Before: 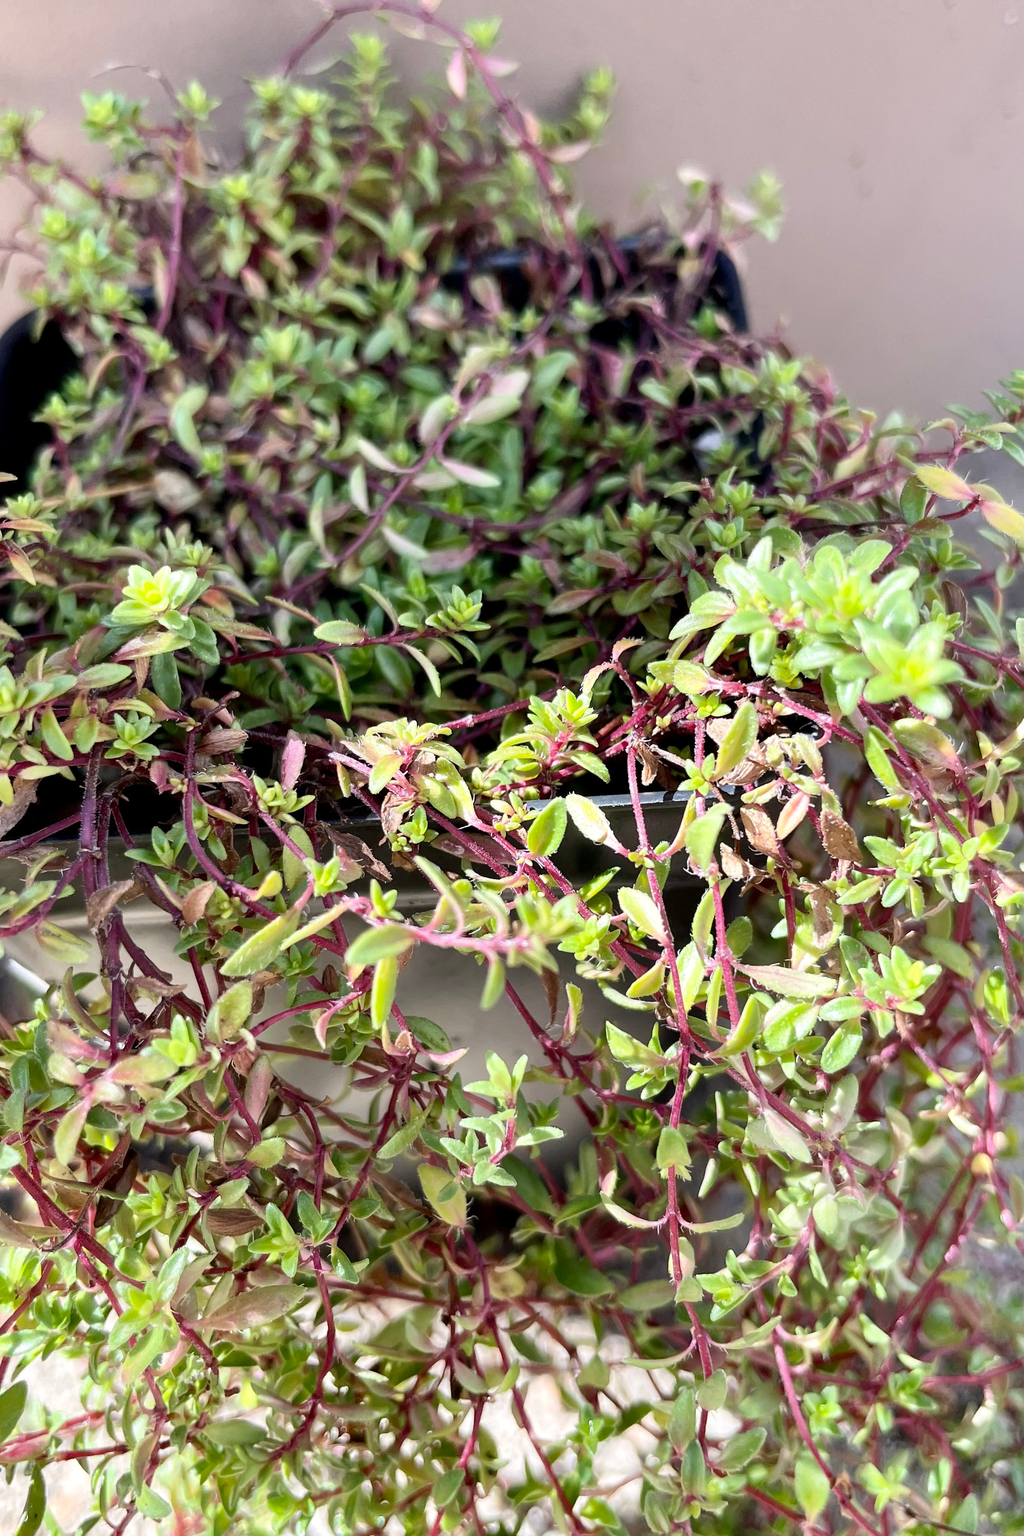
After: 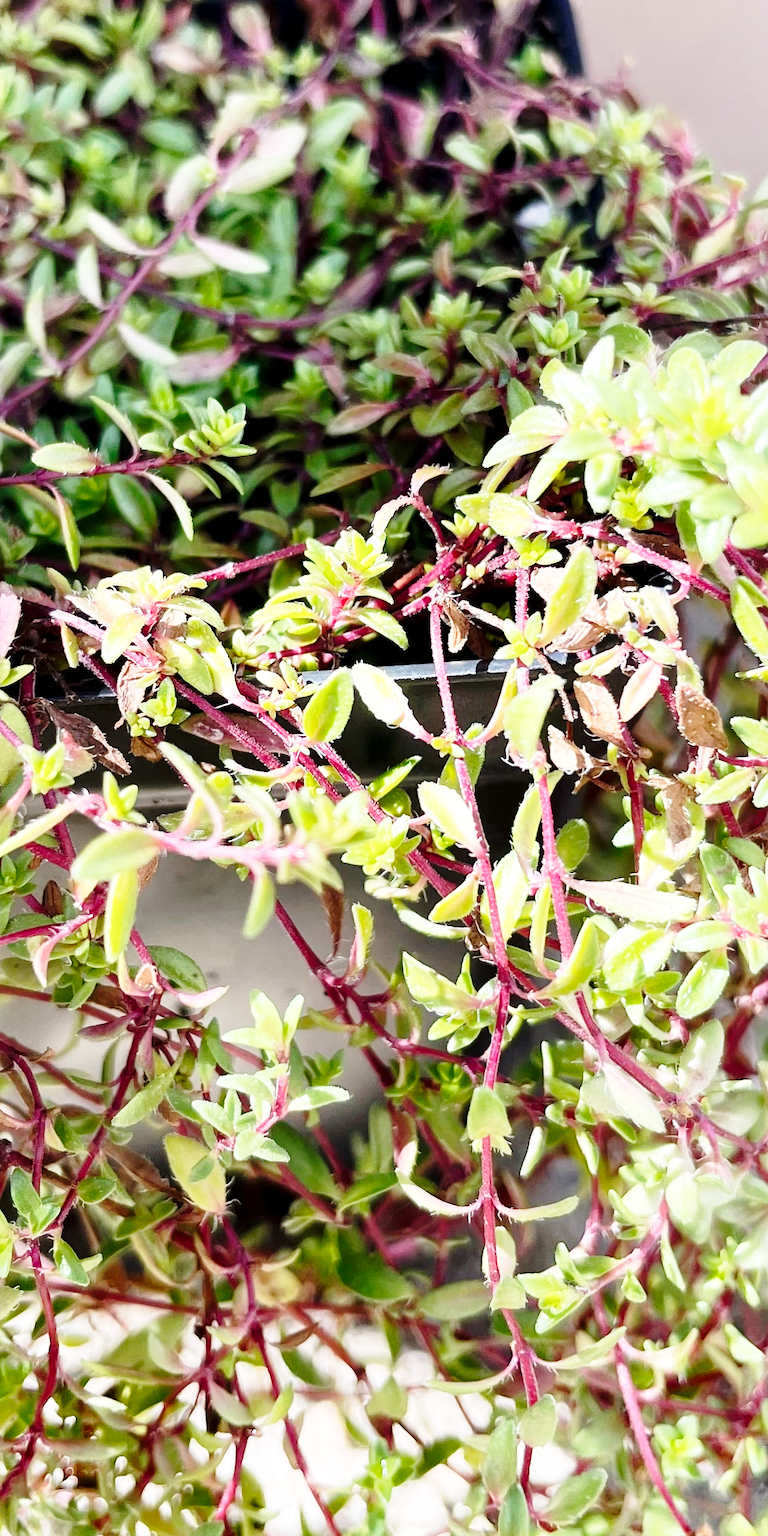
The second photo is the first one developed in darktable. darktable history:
base curve: curves: ch0 [(0, 0) (0.028, 0.03) (0.121, 0.232) (0.46, 0.748) (0.859, 0.968) (1, 1)], preserve colors none
crop and rotate: left 28.256%, top 17.734%, right 12.656%, bottom 3.573%
